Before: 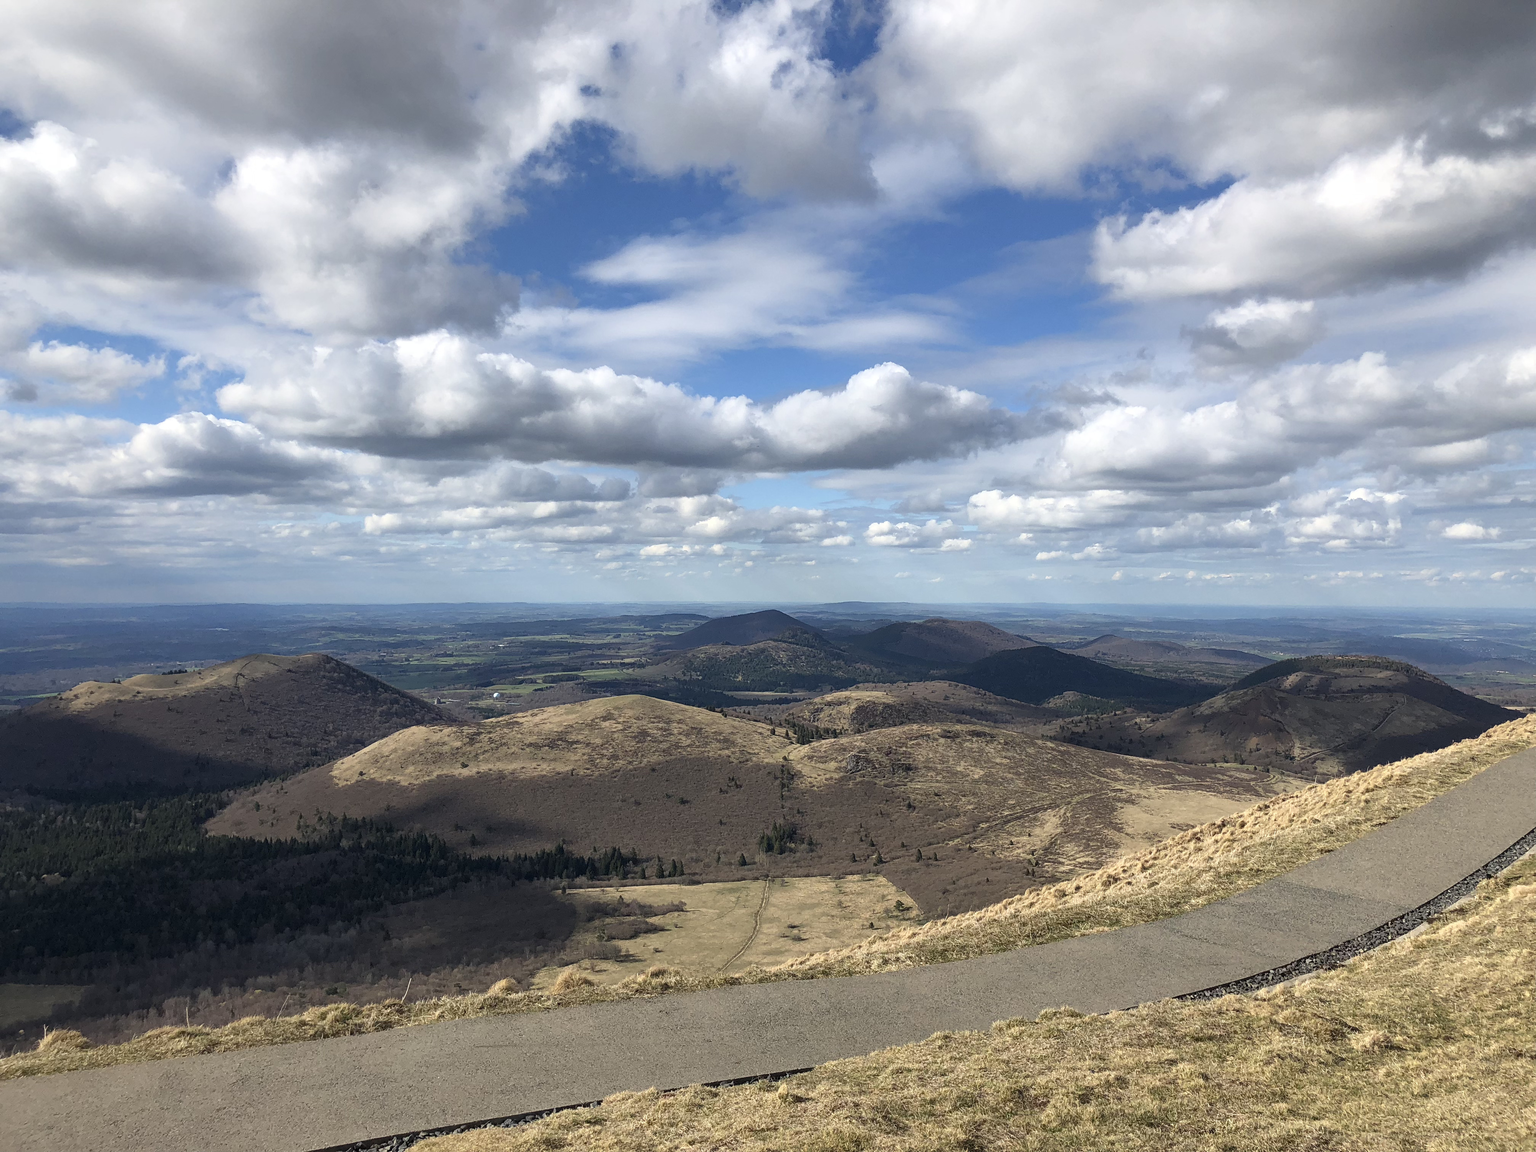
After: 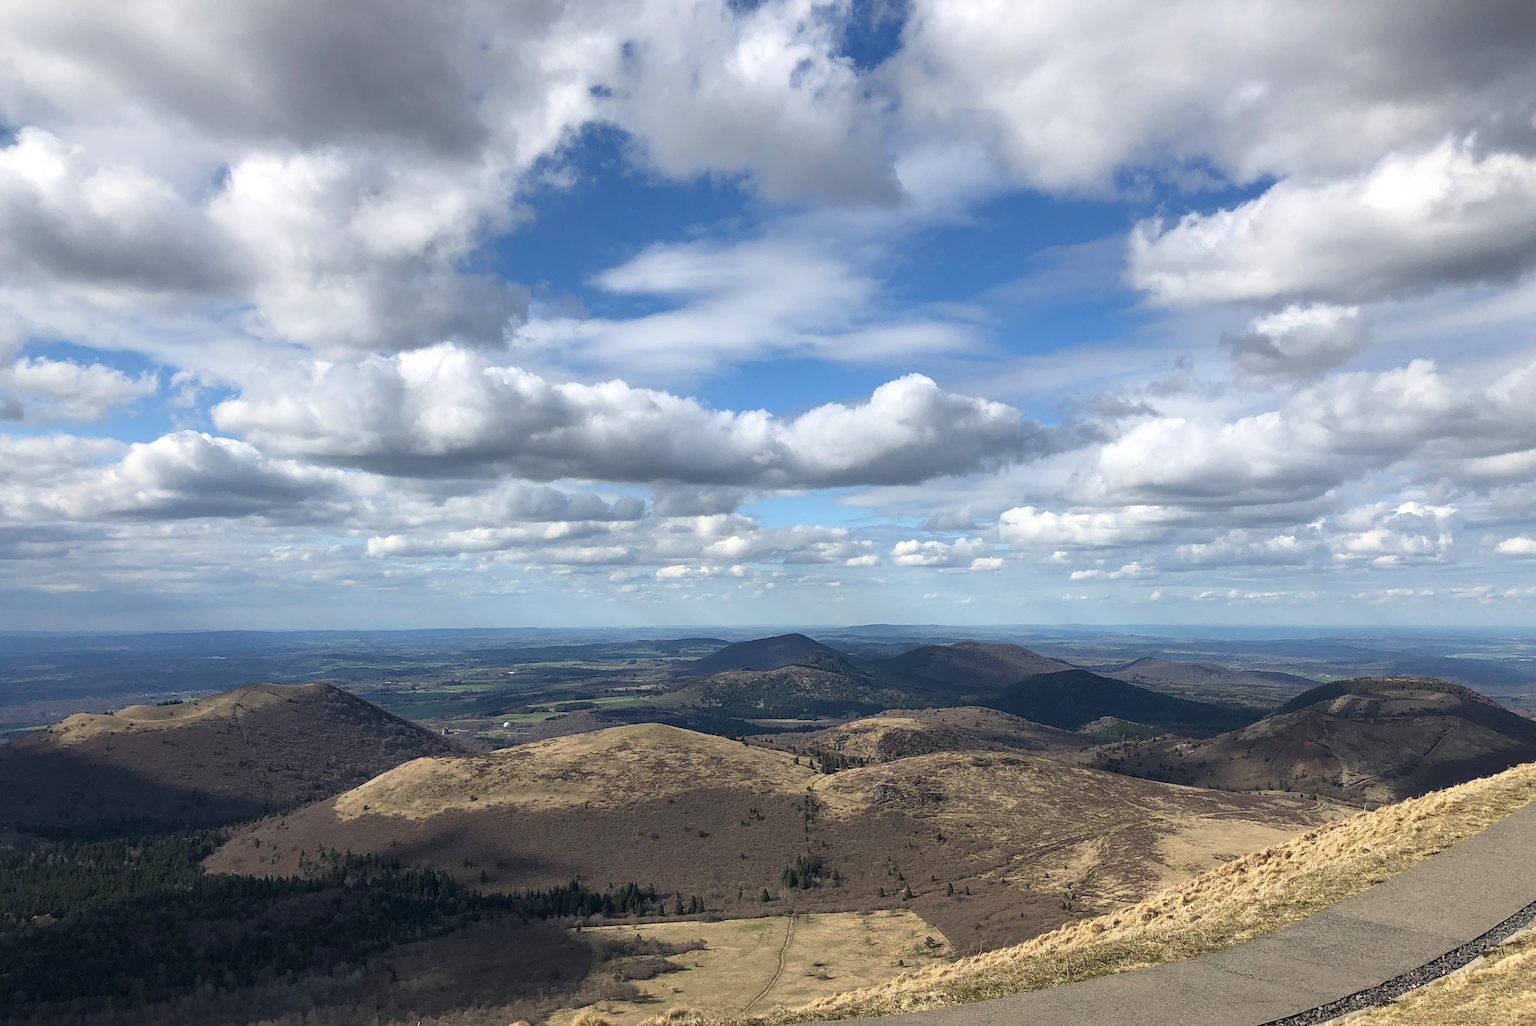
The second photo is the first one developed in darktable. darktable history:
crop and rotate: angle 0.393°, left 0.44%, right 3.138%, bottom 14.119%
